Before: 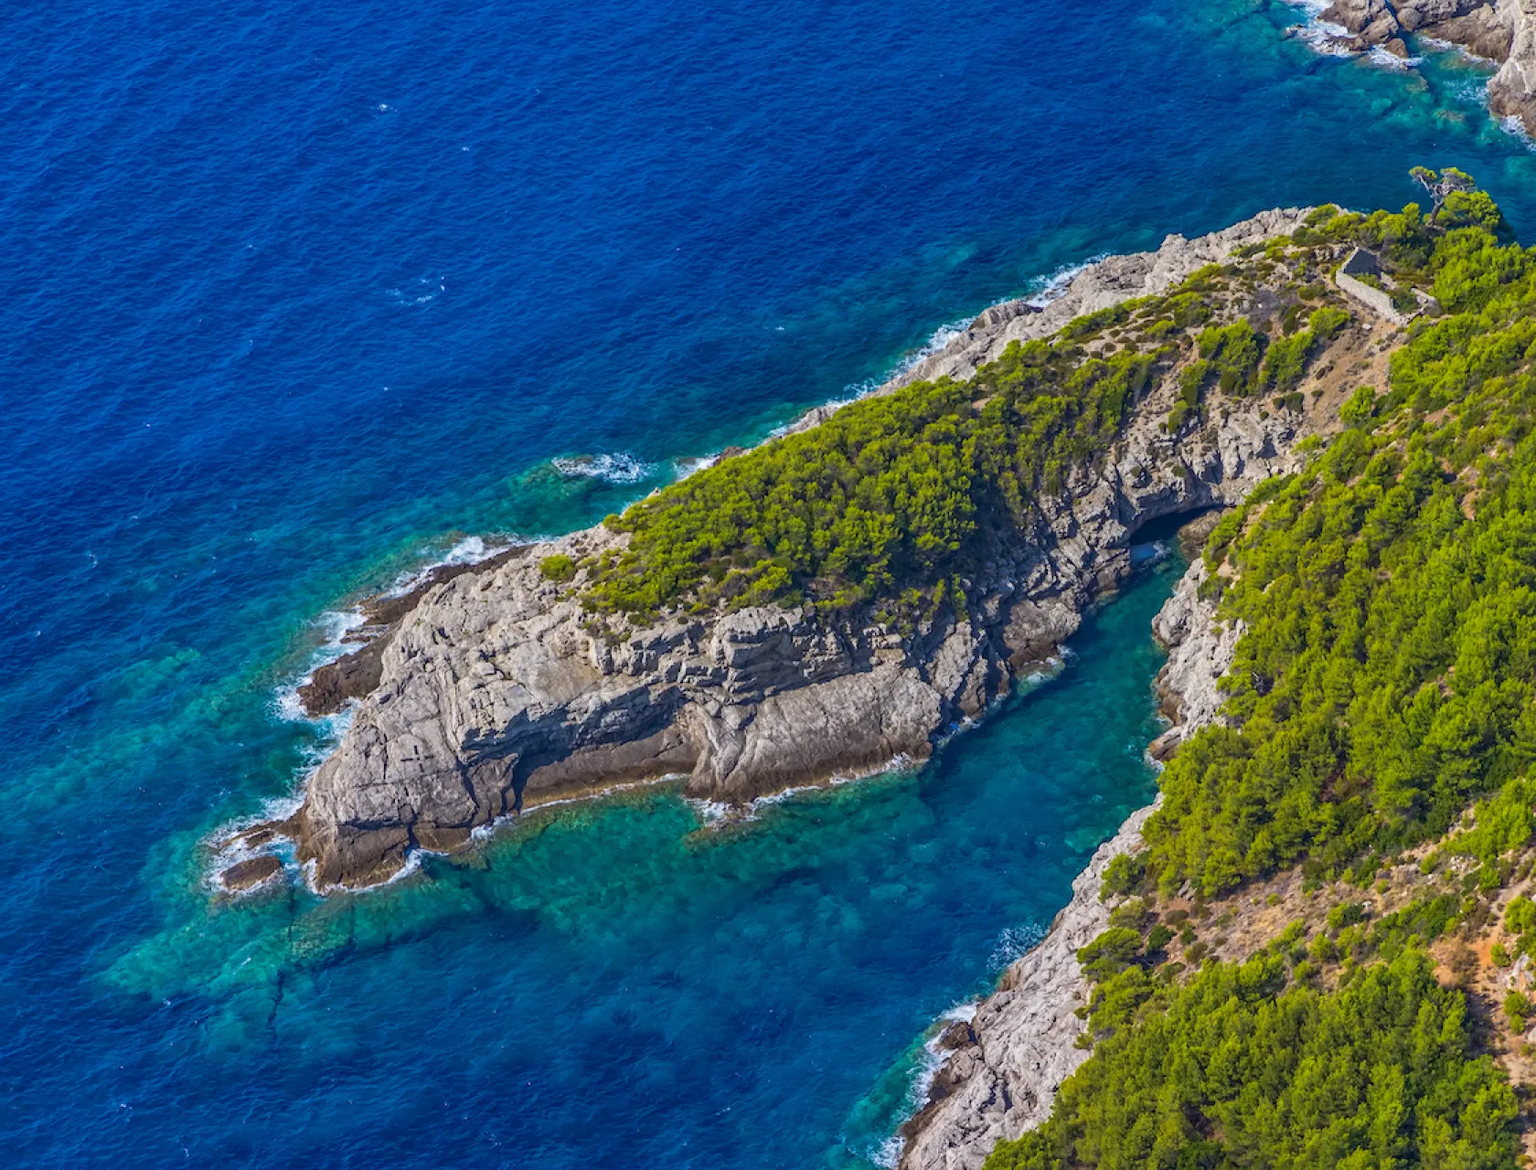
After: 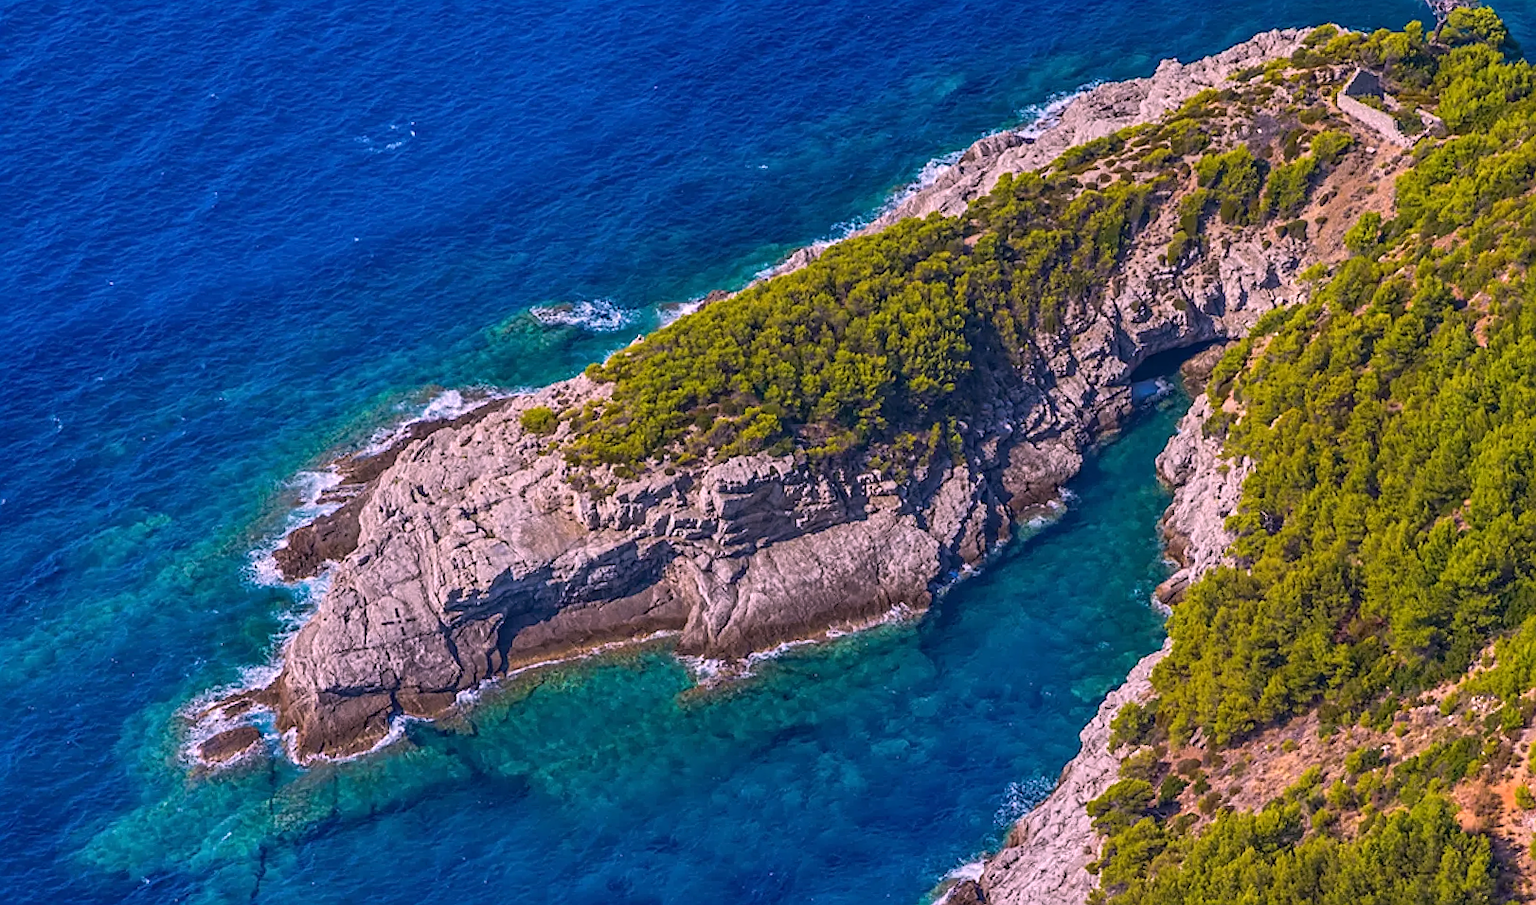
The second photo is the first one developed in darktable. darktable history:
crop and rotate: left 1.814%, top 12.818%, right 0.25%, bottom 9.225%
rotate and perspective: rotation -1.42°, crop left 0.016, crop right 0.984, crop top 0.035, crop bottom 0.965
exposure: exposure -0.153 EV, compensate highlight preservation false
white balance: red 1.188, blue 1.11
sharpen: on, module defaults
